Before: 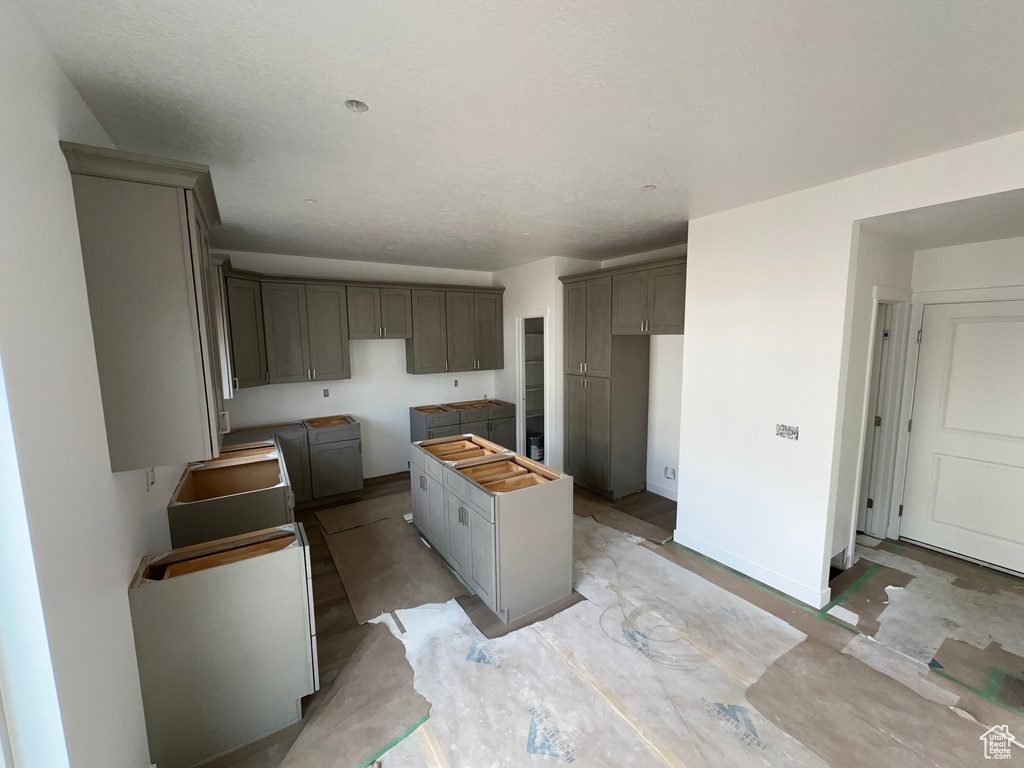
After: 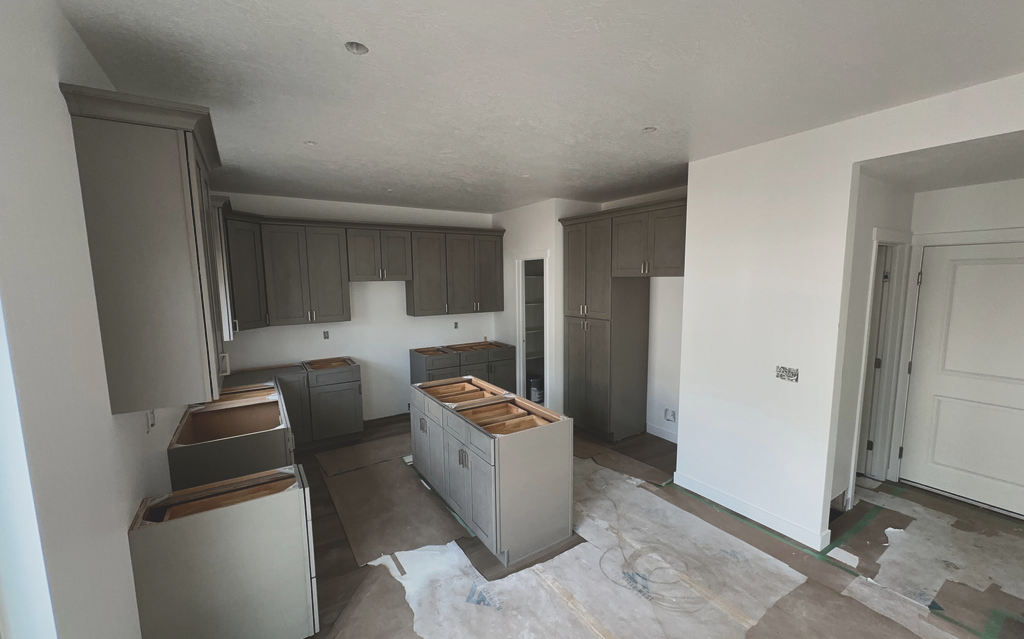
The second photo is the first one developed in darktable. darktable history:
crop: top 7.625%, bottom 8.027%
local contrast: mode bilateral grid, contrast 20, coarseness 50, detail 141%, midtone range 0.2
exposure: black level correction -0.036, exposure -0.497 EV, compensate highlight preservation false
